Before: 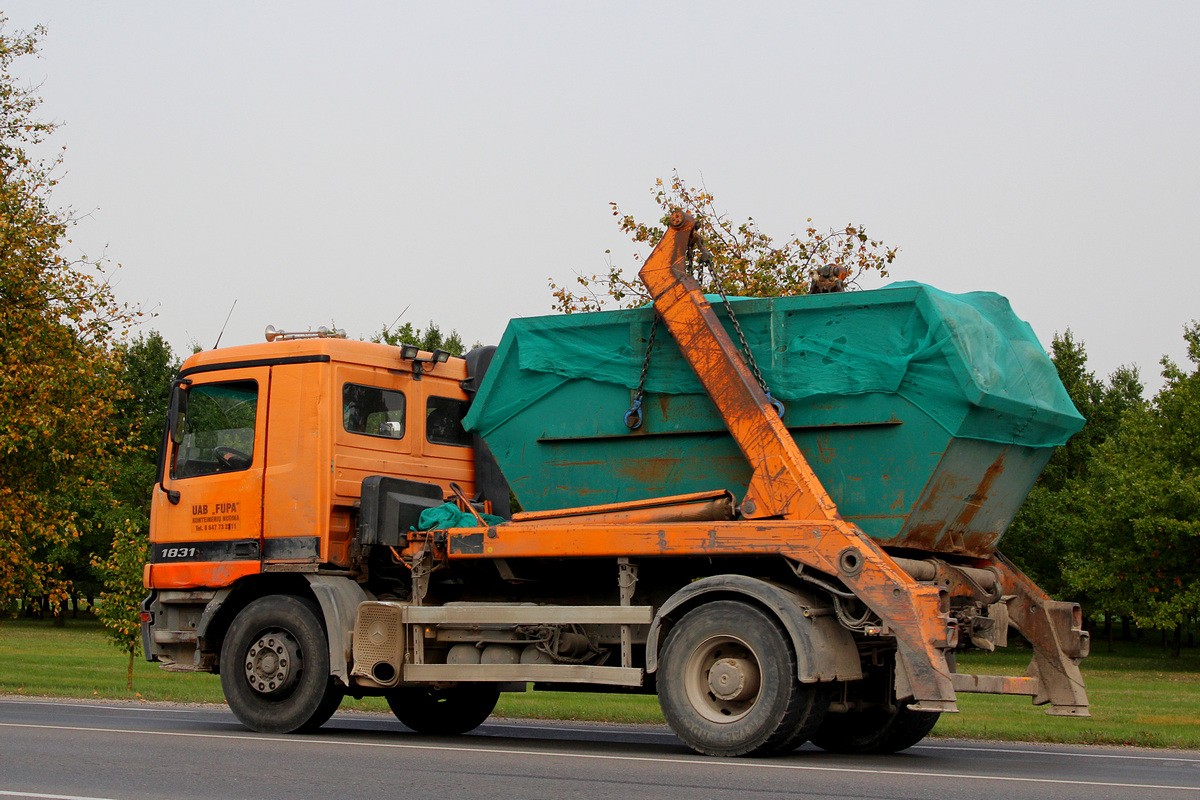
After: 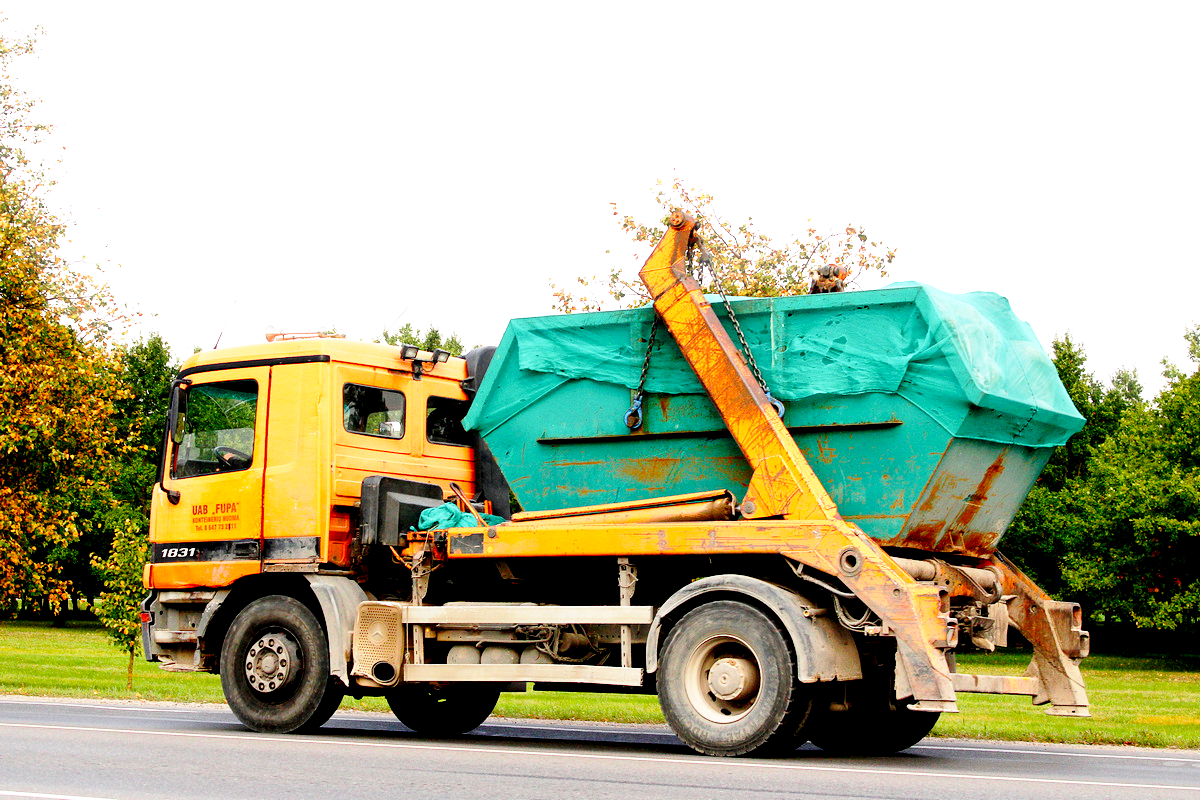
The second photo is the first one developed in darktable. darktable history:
exposure: black level correction 0.011, exposure 1.088 EV, compensate exposure bias true, compensate highlight preservation false
base curve: curves: ch0 [(0, 0) (0.028, 0.03) (0.121, 0.232) (0.46, 0.748) (0.859, 0.968) (1, 1)], preserve colors none
haze removal: strength -0.05
